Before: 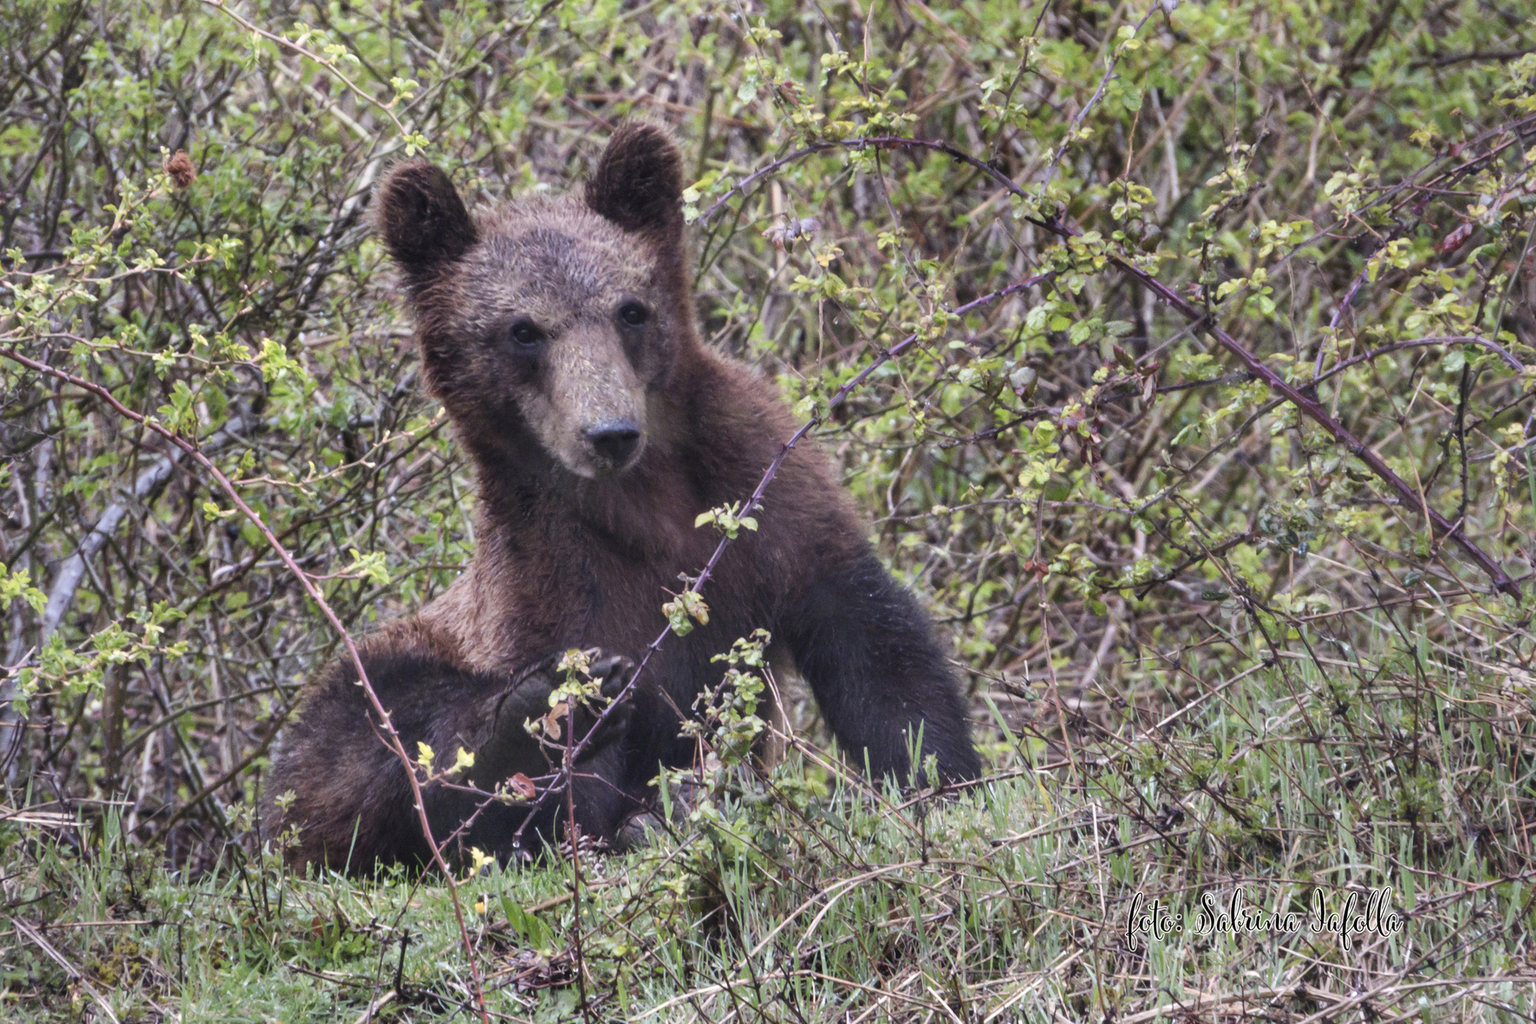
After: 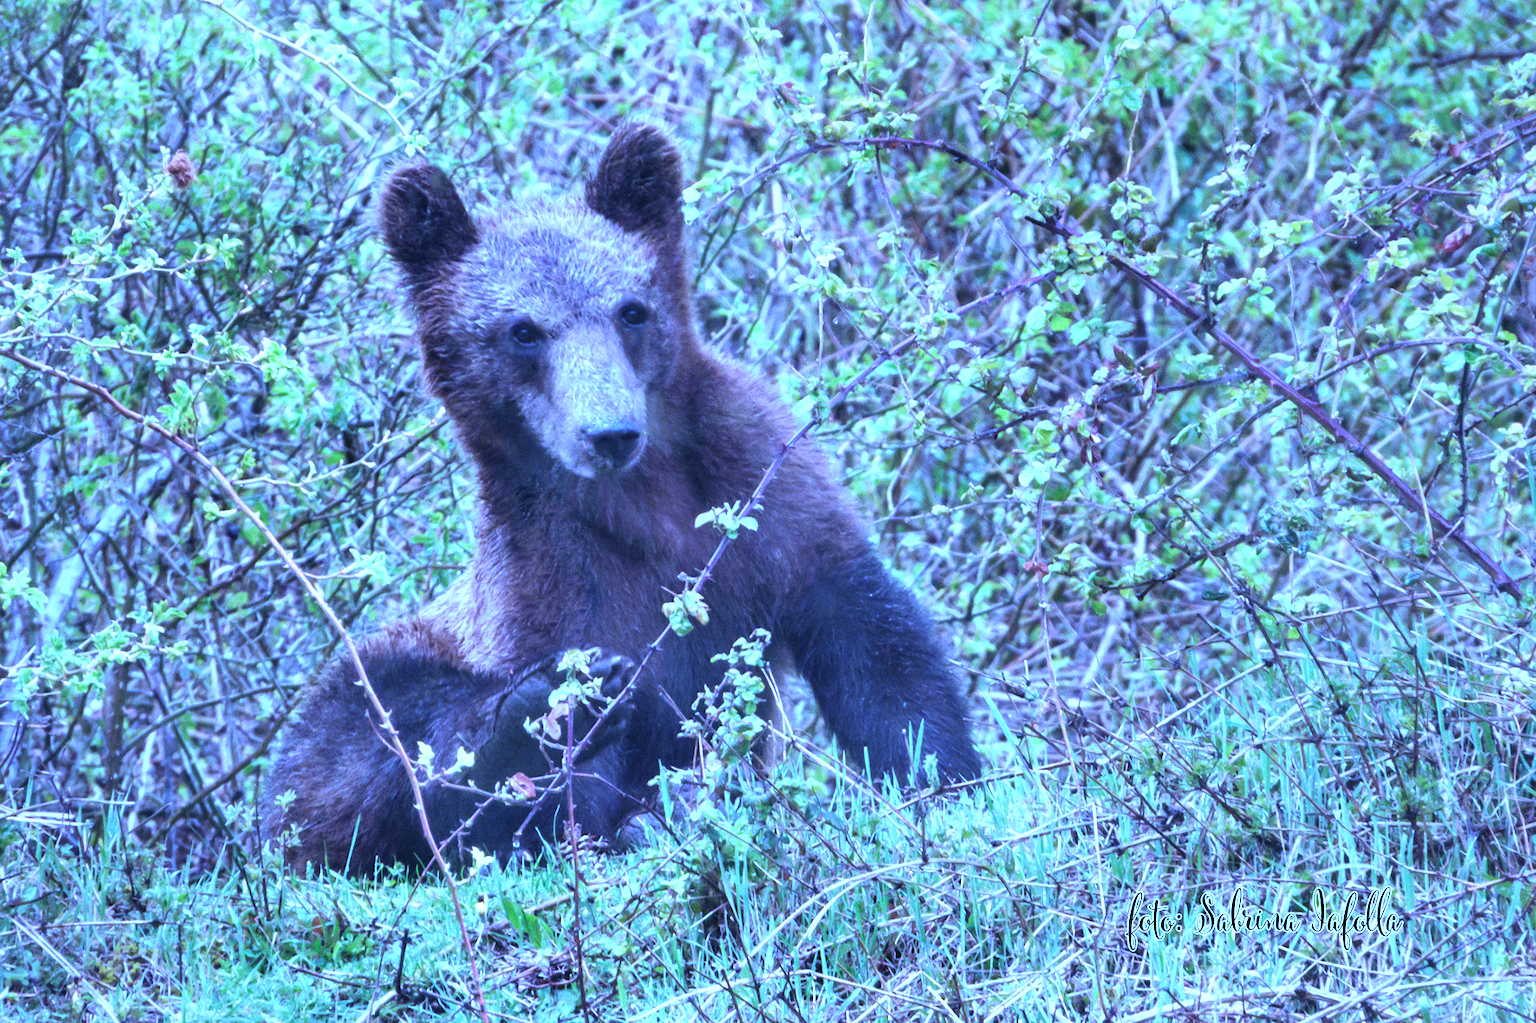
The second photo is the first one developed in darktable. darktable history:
exposure: black level correction 0, exposure 1 EV, compensate exposure bias true, compensate highlight preservation false
white balance: red 0.766, blue 1.537
